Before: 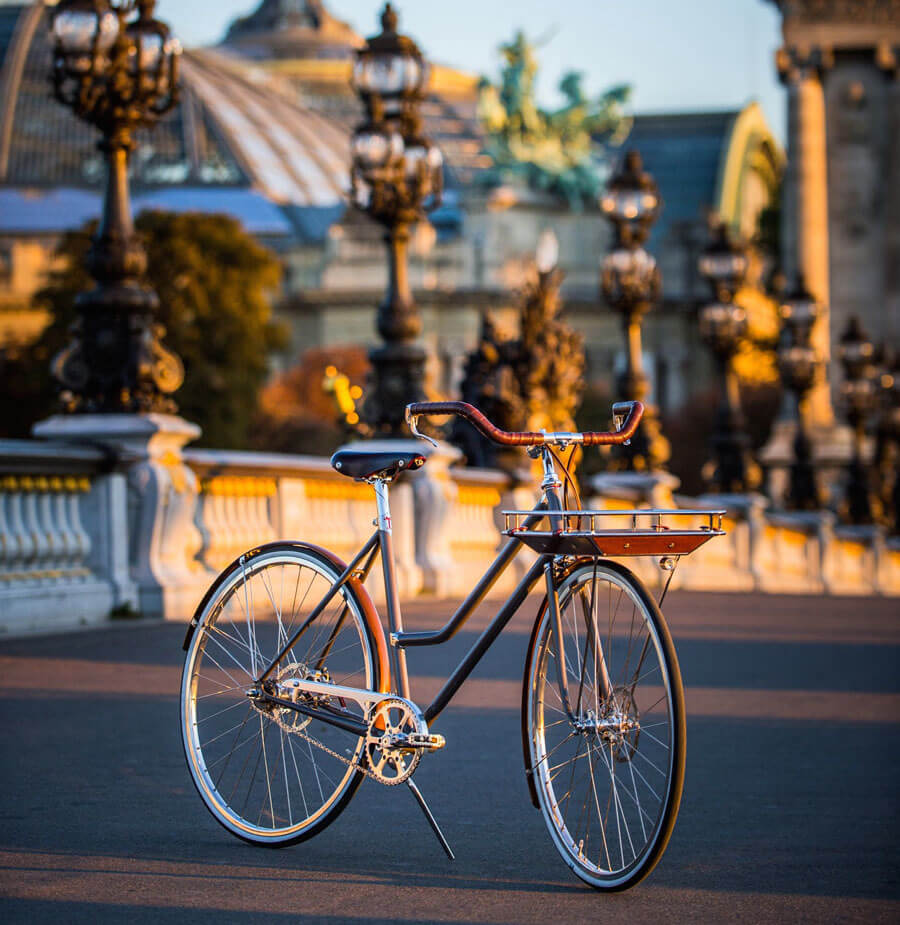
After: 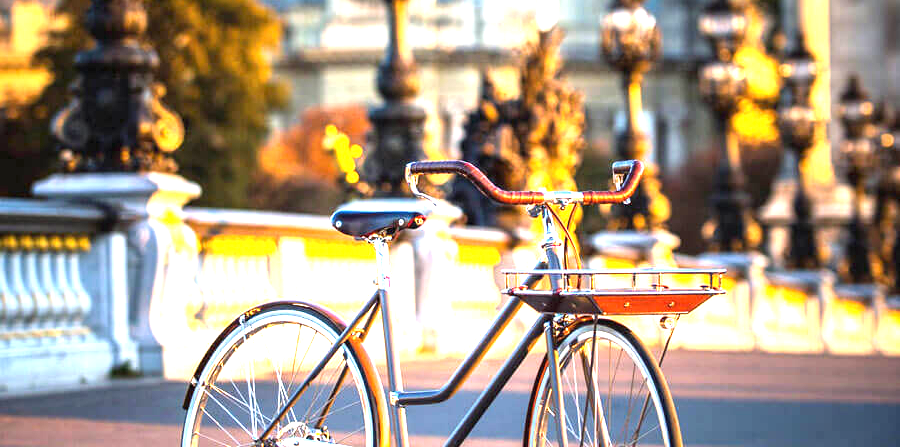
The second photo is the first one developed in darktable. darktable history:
exposure: black level correction 0, exposure 1.9 EV, compensate highlight preservation false
crop and rotate: top 26.056%, bottom 25.543%
